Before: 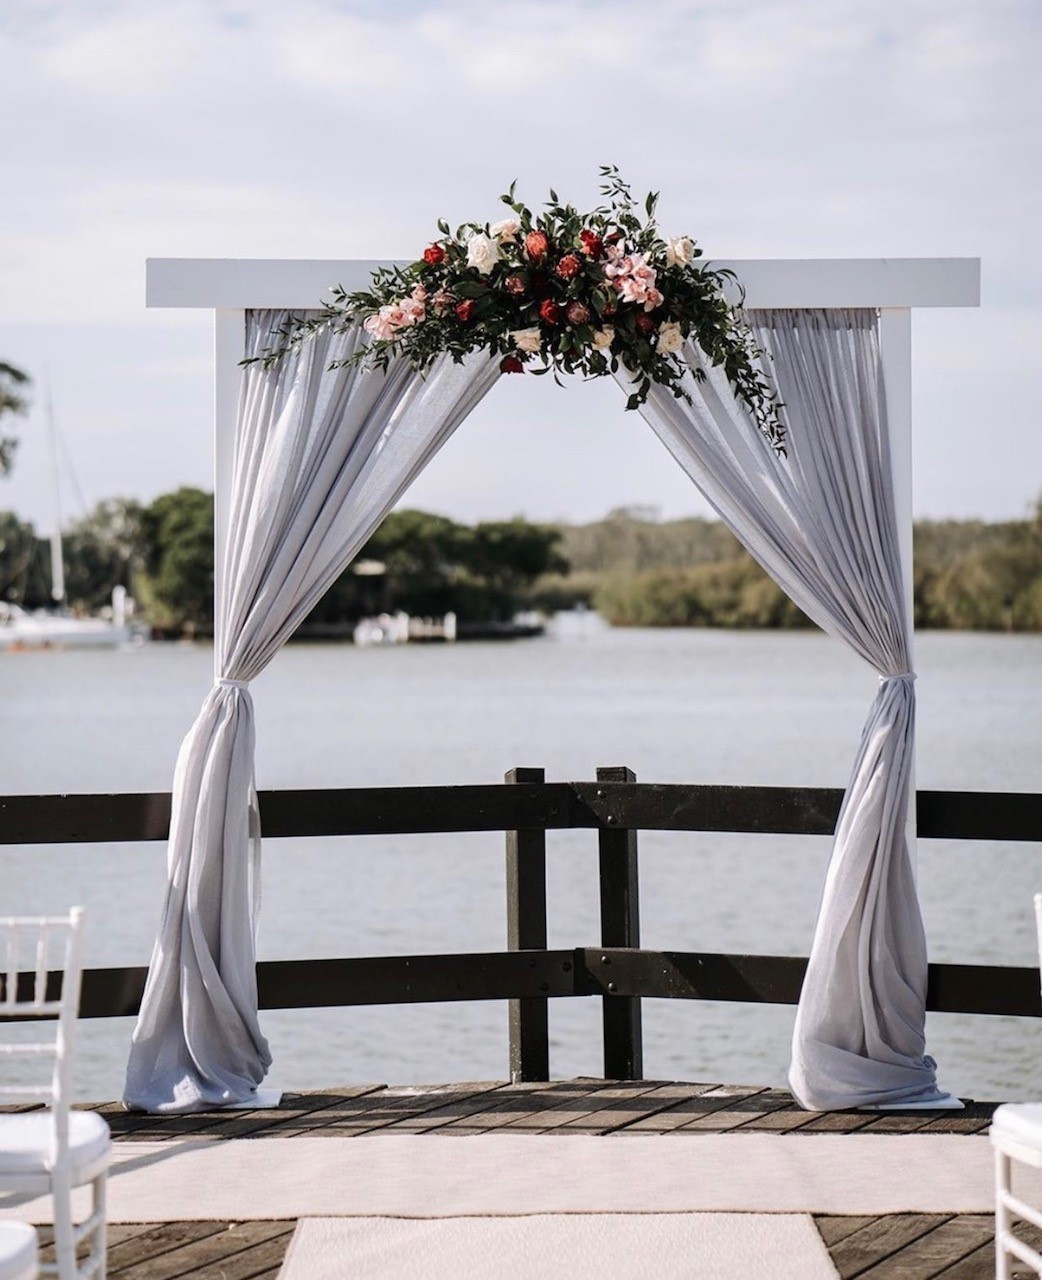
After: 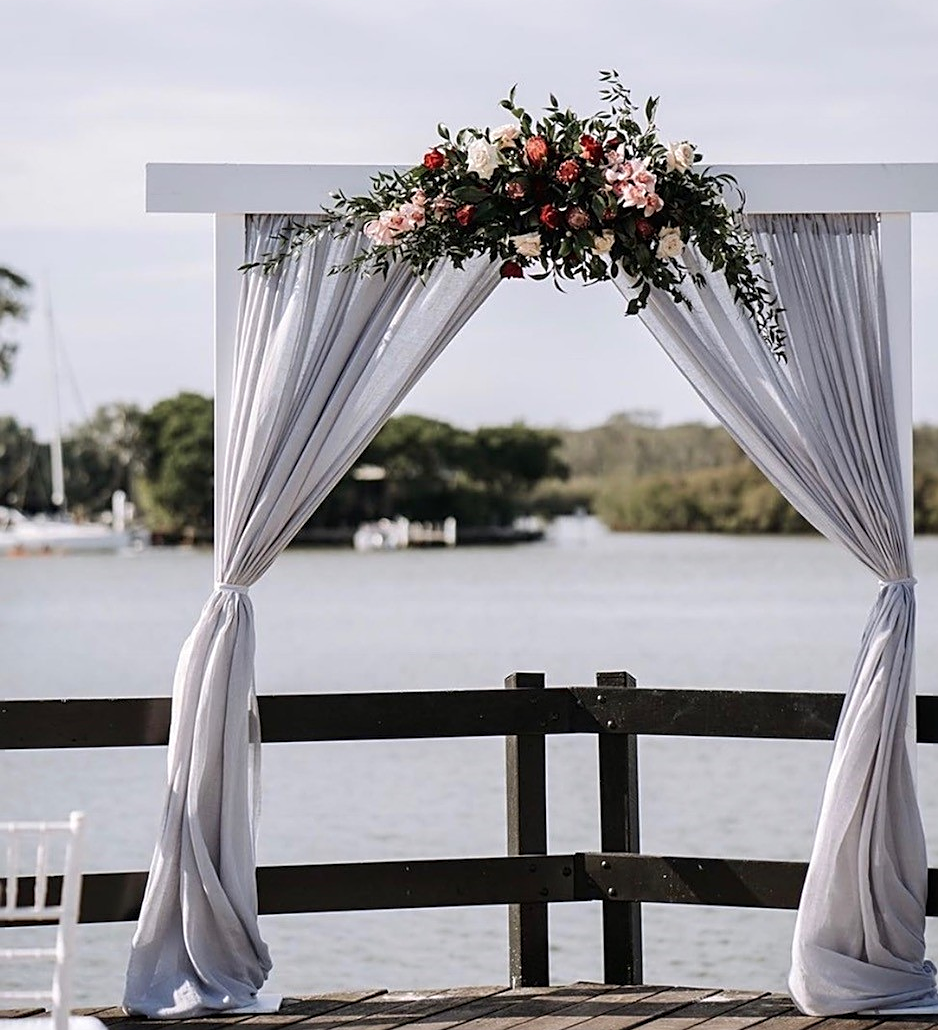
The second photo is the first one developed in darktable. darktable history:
sharpen: on, module defaults
crop: top 7.493%, right 9.894%, bottom 12.028%
